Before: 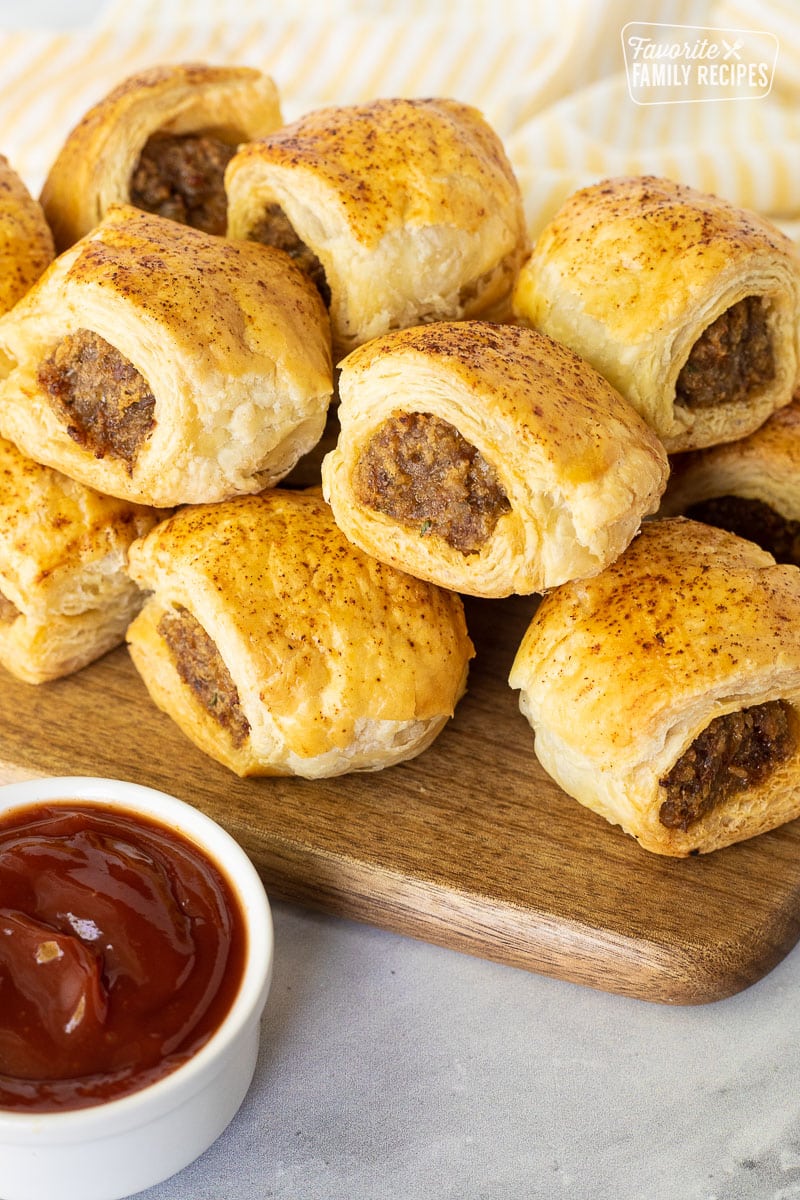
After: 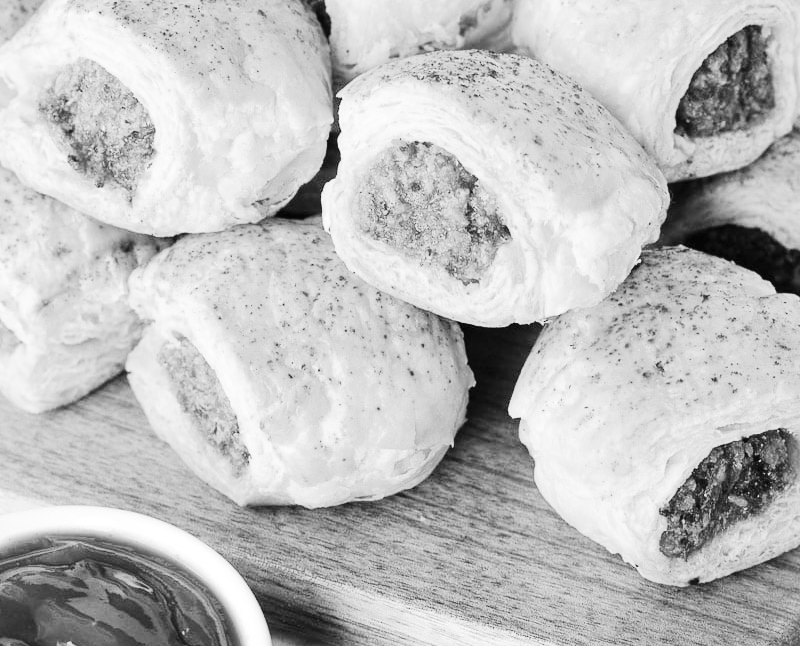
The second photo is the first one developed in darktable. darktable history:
crop and rotate: top 22.593%, bottom 23.564%
tone equalizer: -7 EV 0.149 EV, -6 EV 0.636 EV, -5 EV 1.16 EV, -4 EV 1.37 EV, -3 EV 1.13 EV, -2 EV 0.6 EV, -1 EV 0.165 EV, edges refinement/feathering 500, mask exposure compensation -1.57 EV, preserve details no
contrast brightness saturation: contrast 0.201, brightness 0.166, saturation 0.22
color calibration: output gray [0.267, 0.423, 0.261, 0], illuminant F (fluorescent), F source F9 (Cool White Deluxe 4150 K) – high CRI, x 0.374, y 0.373, temperature 4152.23 K
